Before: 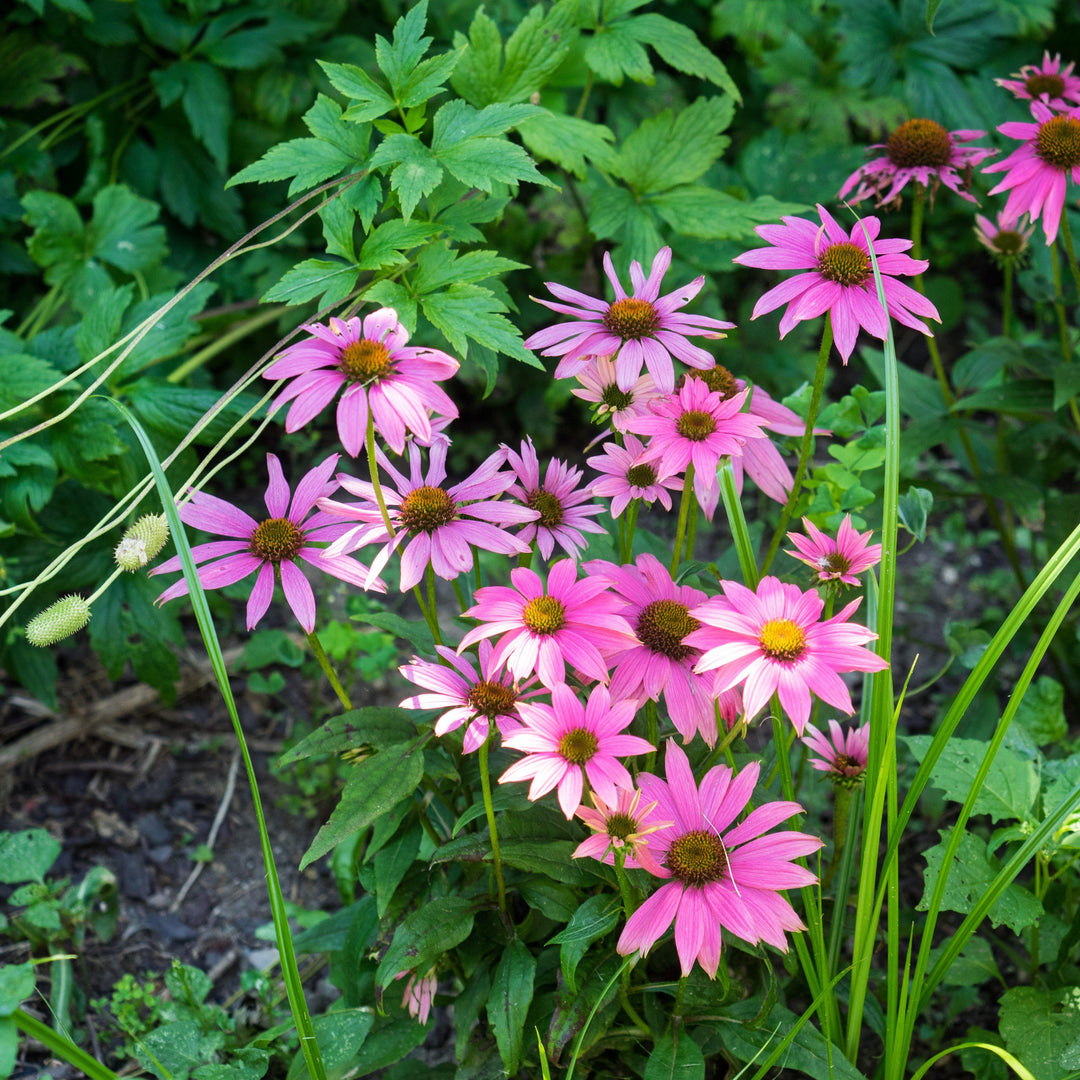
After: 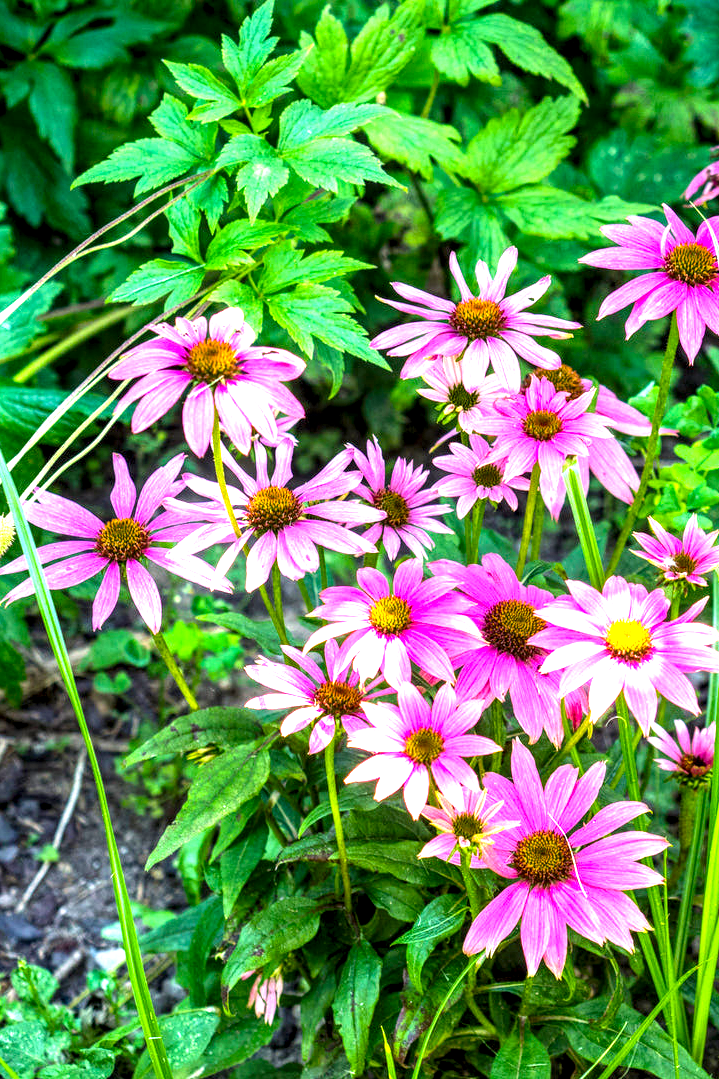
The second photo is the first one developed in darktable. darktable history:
local contrast: highlights 20%, shadows 70%, detail 170%
color balance rgb: perceptual saturation grading › global saturation 20%, global vibrance 20%
crop and rotate: left 14.292%, right 19.041%
exposure: black level correction 0, exposure 1.2 EV, compensate highlight preservation false
